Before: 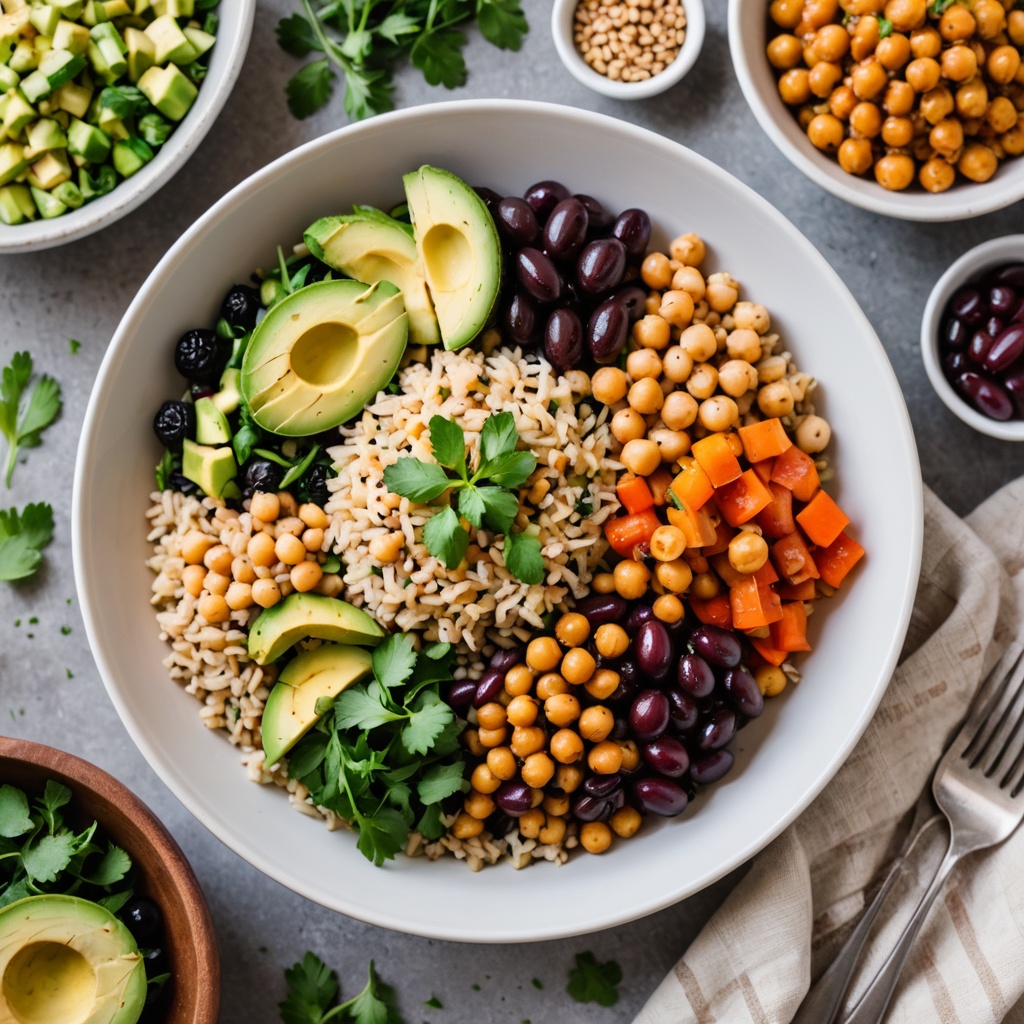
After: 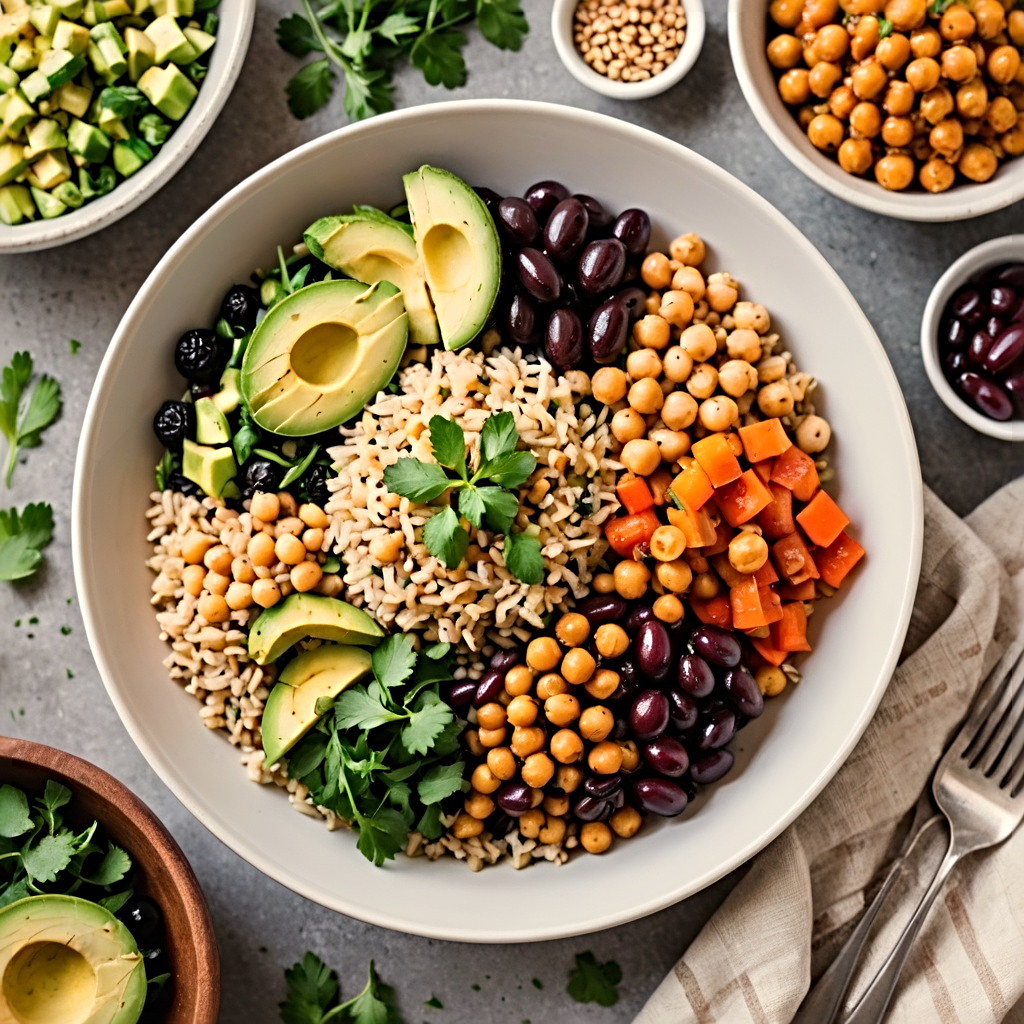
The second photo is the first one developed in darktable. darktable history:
tone equalizer: on, module defaults
sharpen: radius 4.883
white balance: red 1.045, blue 0.932
